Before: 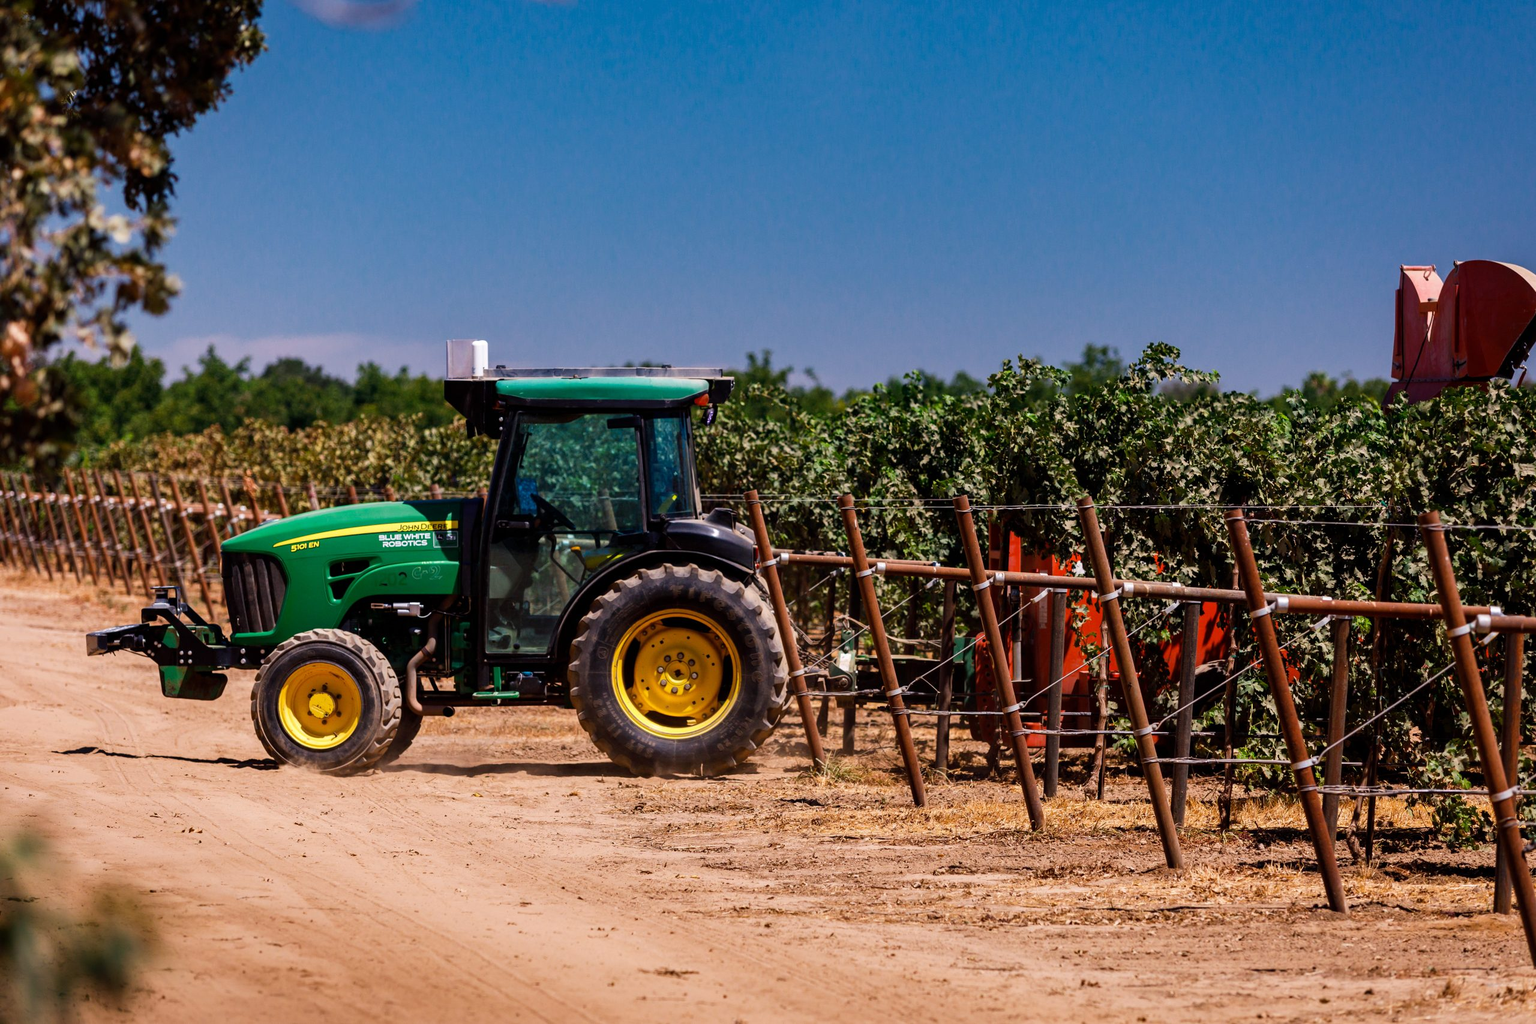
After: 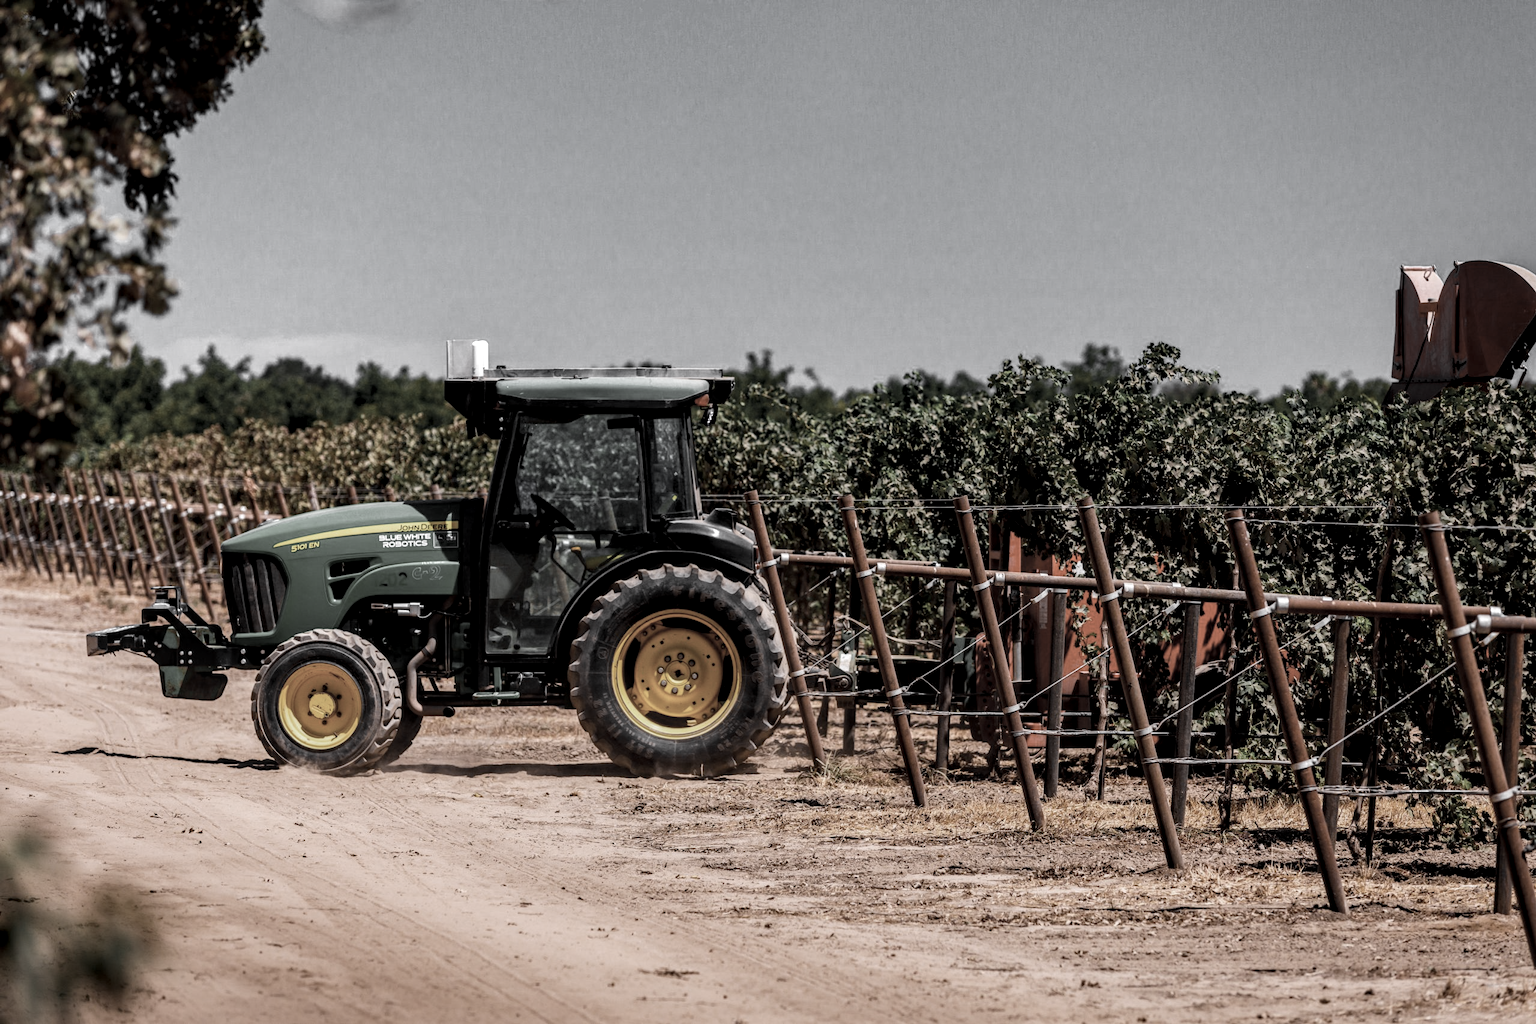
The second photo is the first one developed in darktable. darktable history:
local contrast: detail 130%
color zones: curves: ch0 [(0, 0.613) (0.01, 0.613) (0.245, 0.448) (0.498, 0.529) (0.642, 0.665) (0.879, 0.777) (0.99, 0.613)]; ch1 [(0, 0.035) (0.121, 0.189) (0.259, 0.197) (0.415, 0.061) (0.589, 0.022) (0.732, 0.022) (0.857, 0.026) (0.991, 0.053)]
